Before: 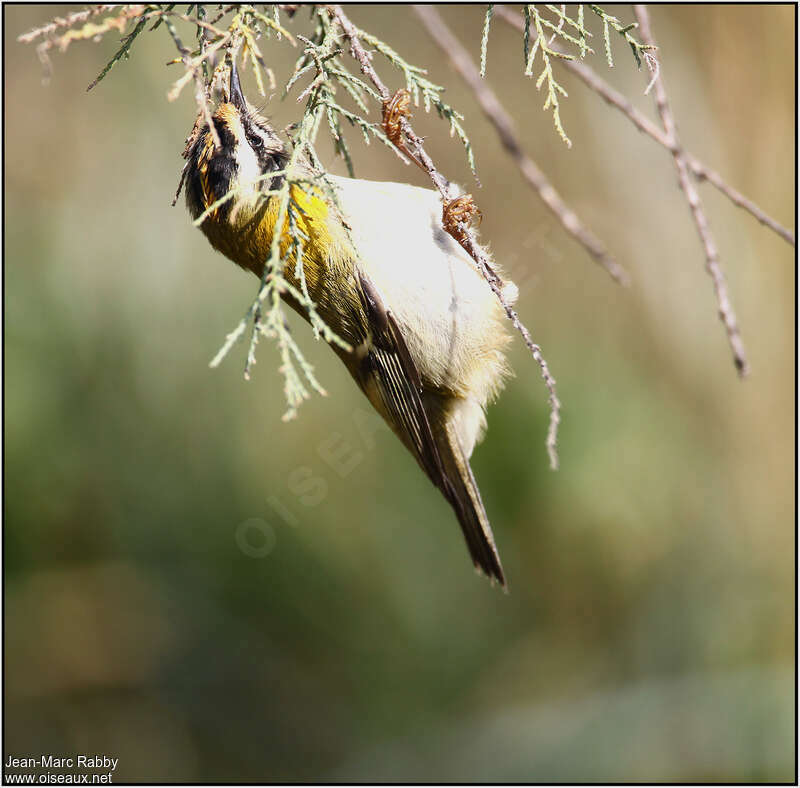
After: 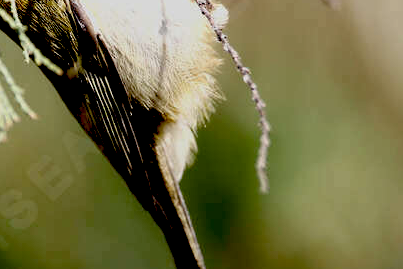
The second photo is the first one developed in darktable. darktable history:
local contrast: highlights 101%, shadows 102%, detail 119%, midtone range 0.2
crop: left 36.361%, top 35.185%, right 13.2%, bottom 30.618%
exposure: black level correction 0.045, exposure -0.234 EV, compensate highlight preservation false
